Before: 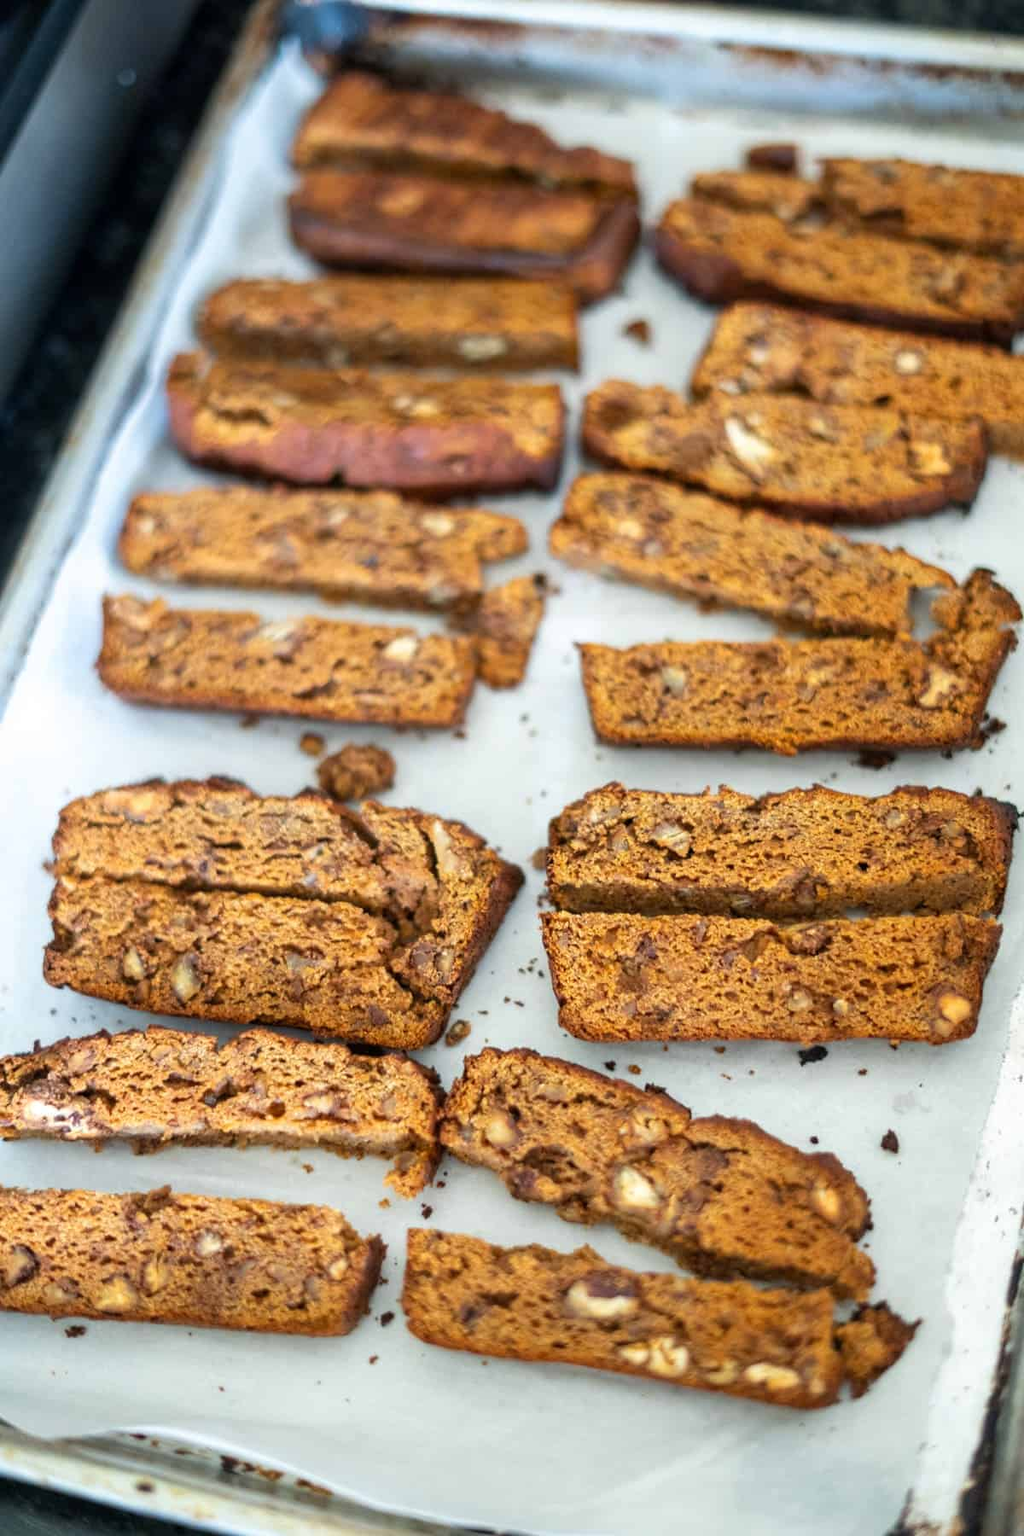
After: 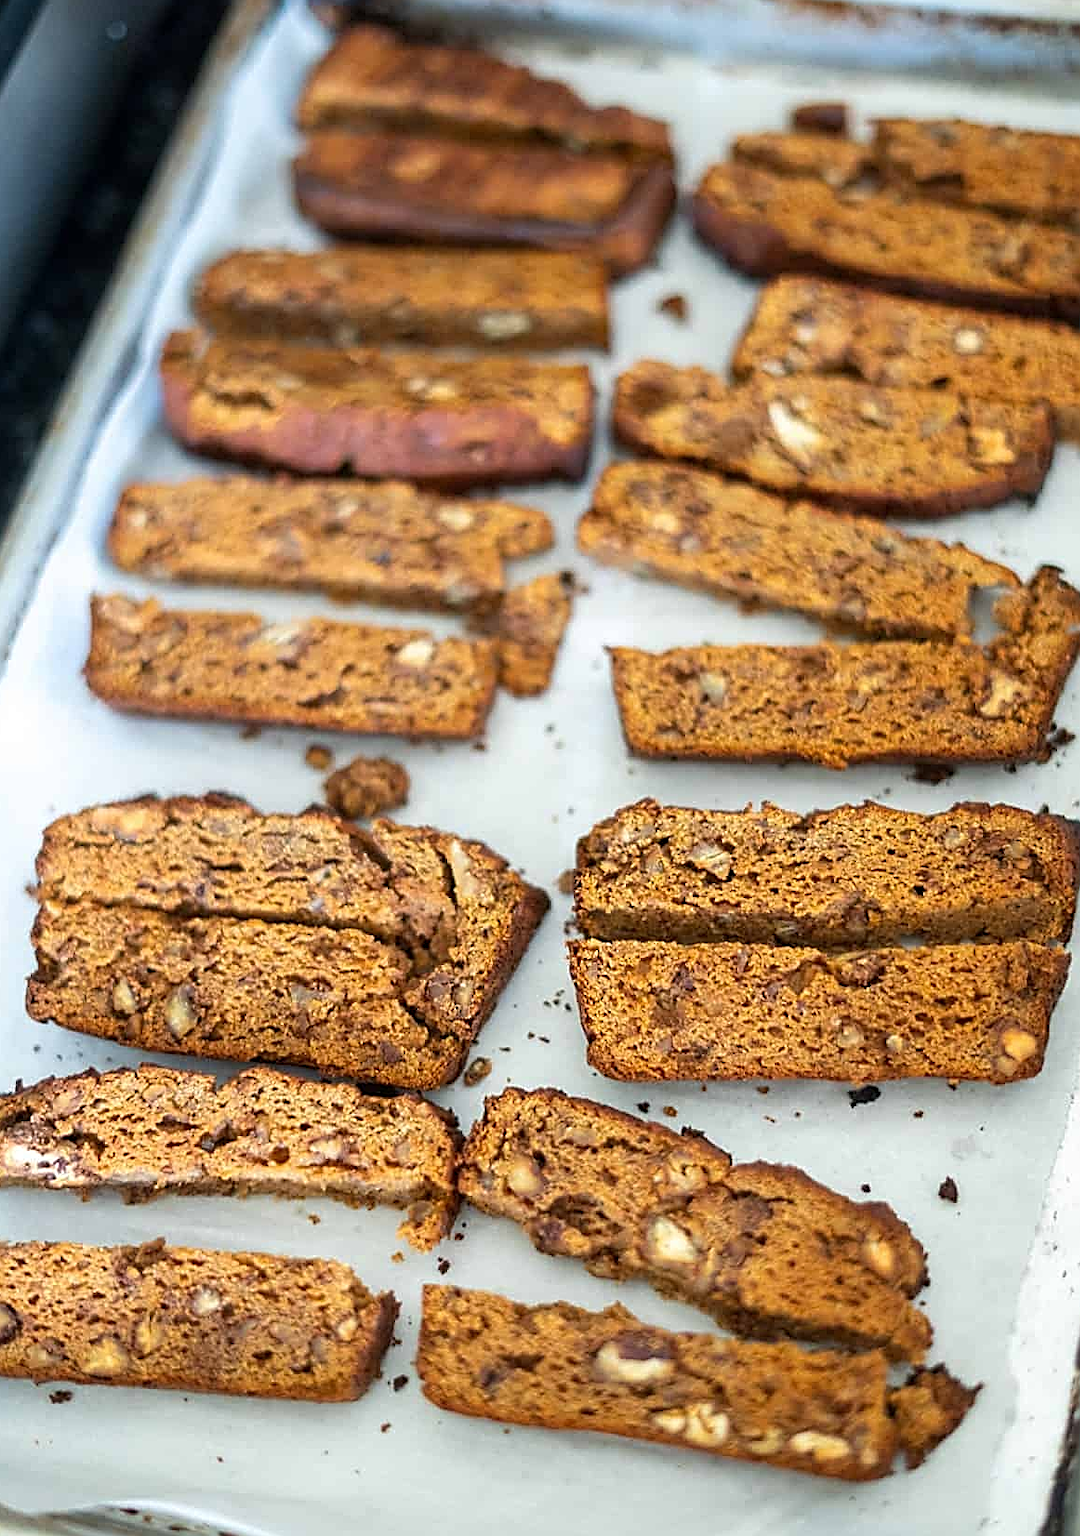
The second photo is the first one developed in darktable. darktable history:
sharpen: amount 1
crop: left 1.964%, top 3.251%, right 1.122%, bottom 4.933%
